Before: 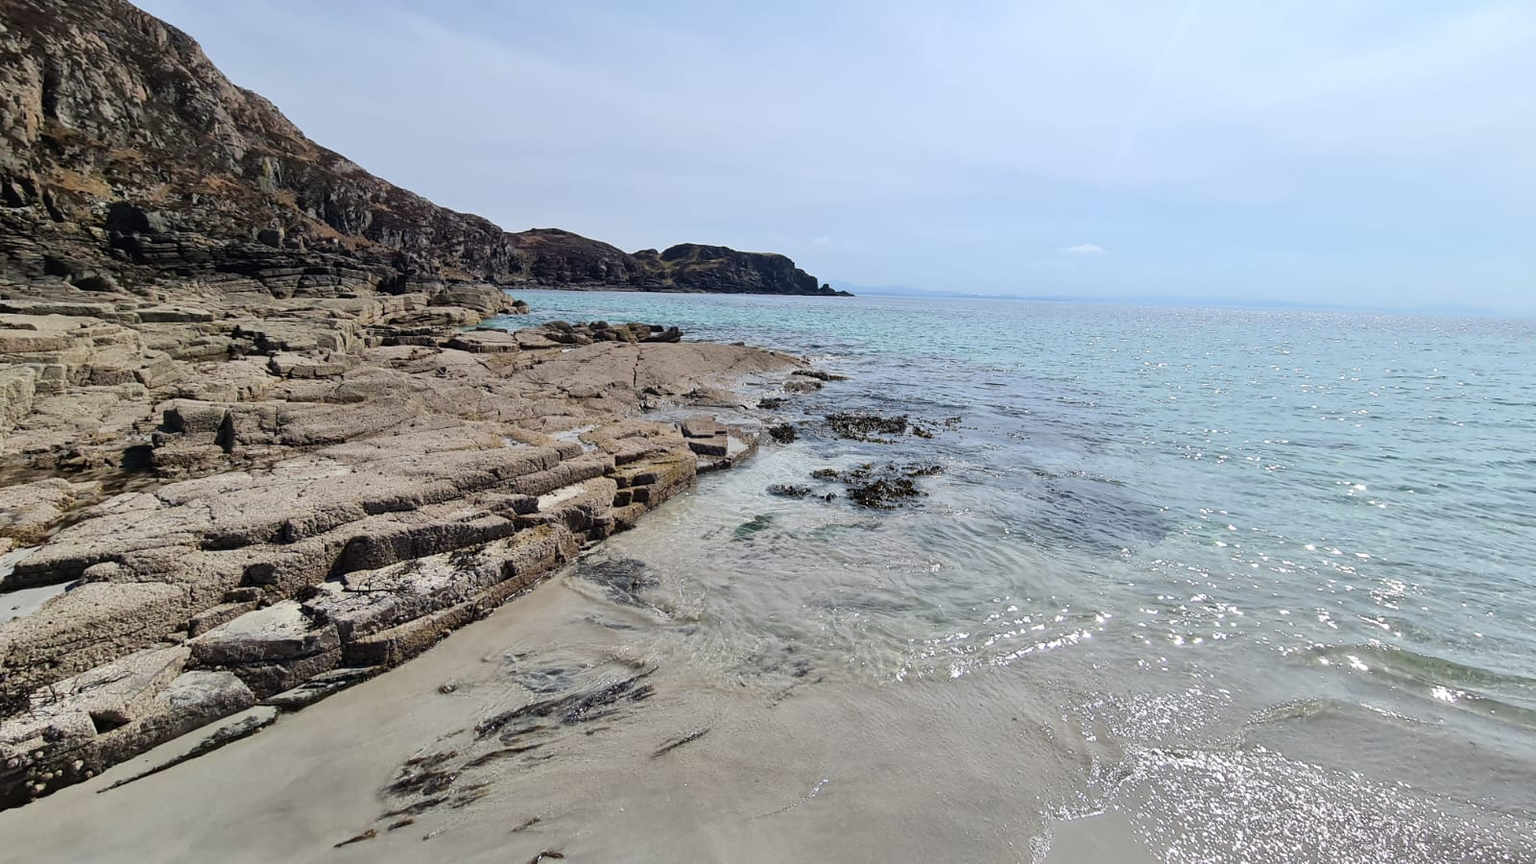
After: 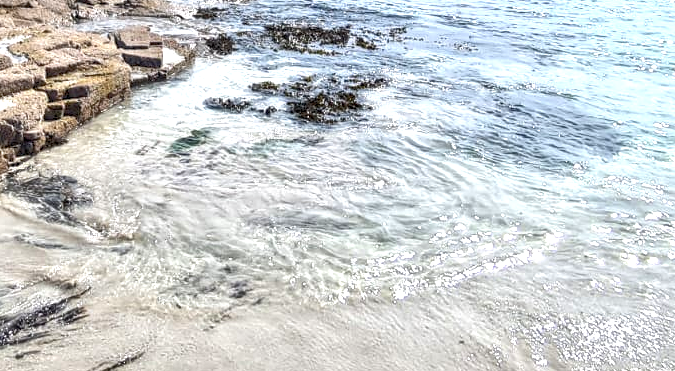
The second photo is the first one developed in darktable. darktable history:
color correction: highlights a* 0.014, highlights b* -0.75
exposure: black level correction 0, exposure 1.001 EV, compensate highlight preservation false
crop: left 37.205%, top 45.225%, right 20.59%, bottom 13.497%
tone equalizer: -7 EV 0.155 EV, -6 EV 0.613 EV, -5 EV 1.12 EV, -4 EV 1.36 EV, -3 EV 1.16 EV, -2 EV 0.6 EV, -1 EV 0.154 EV
local contrast: detail 150%
